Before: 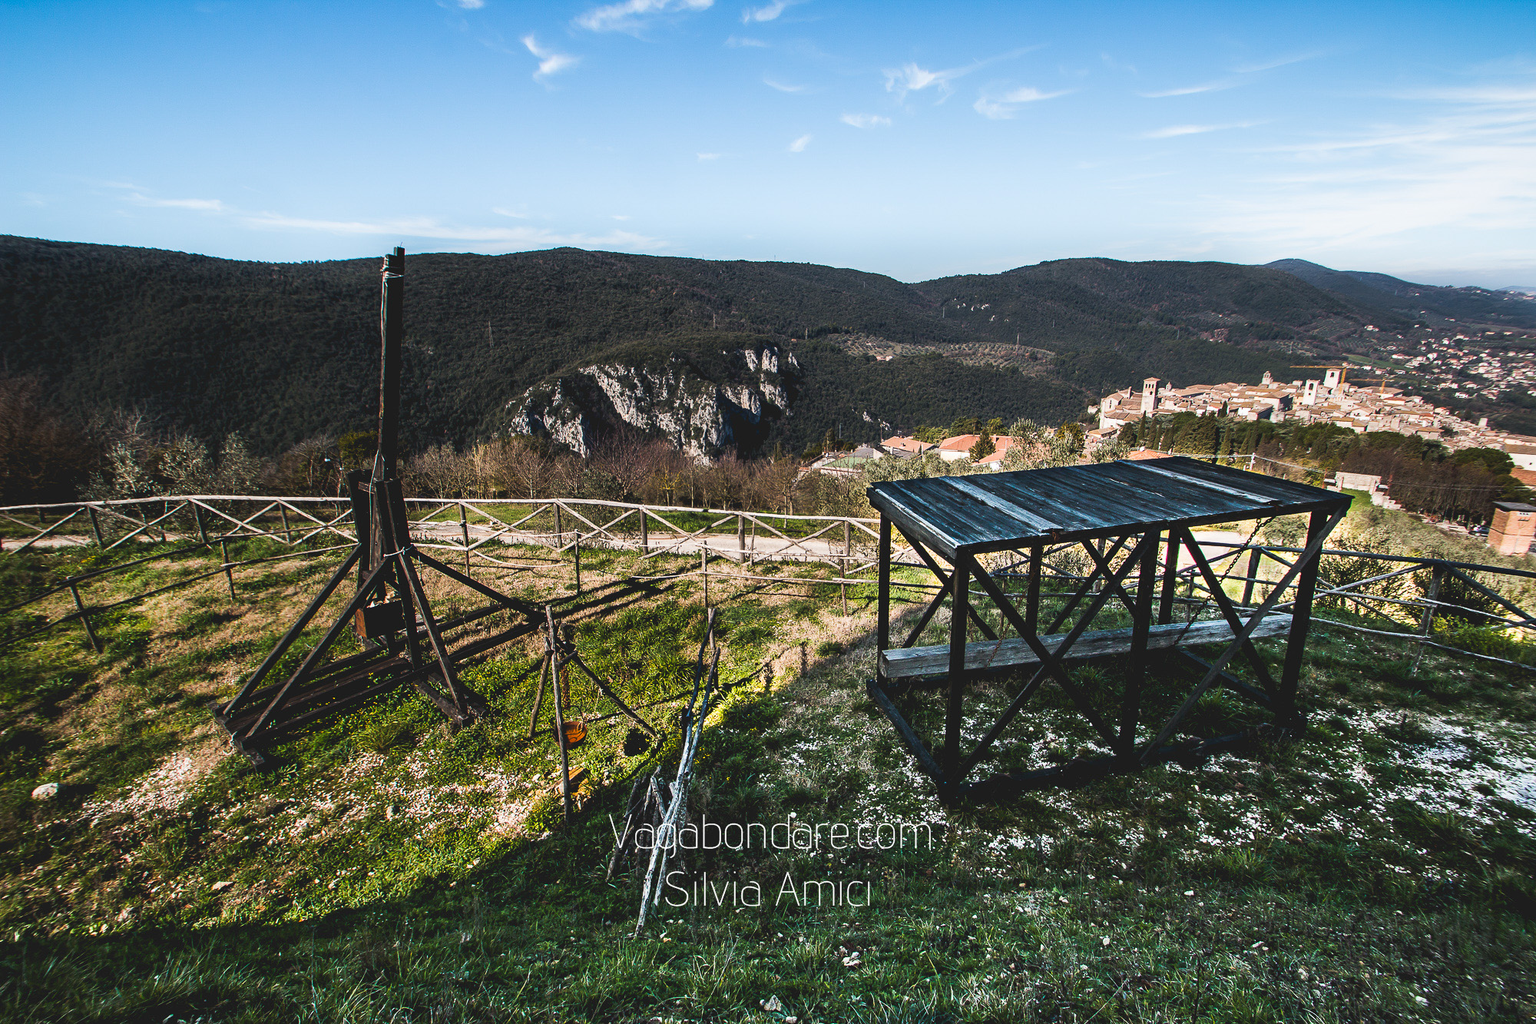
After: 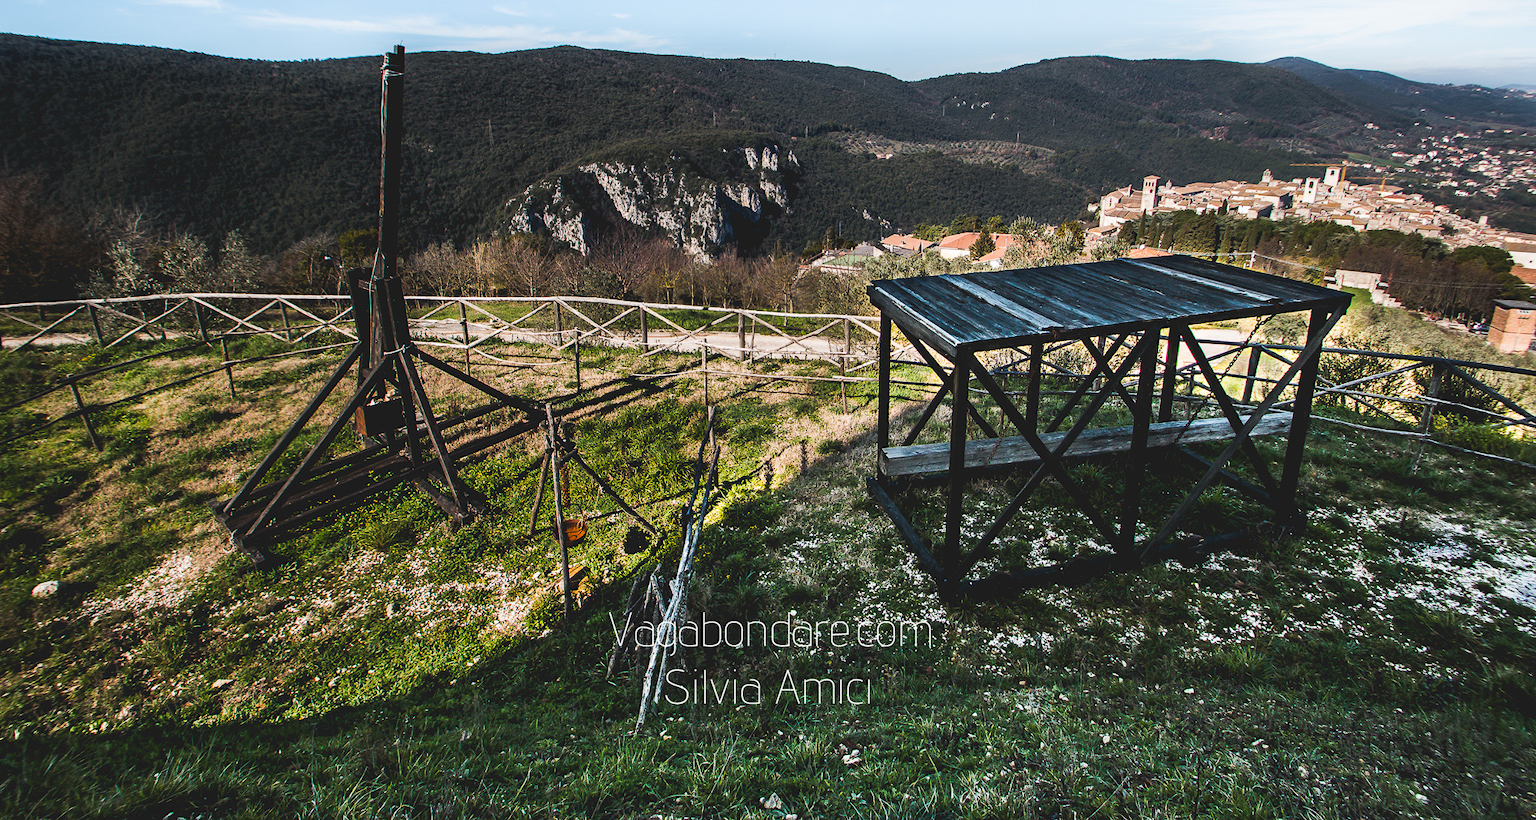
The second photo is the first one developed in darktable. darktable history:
crop and rotate: top 19.792%
